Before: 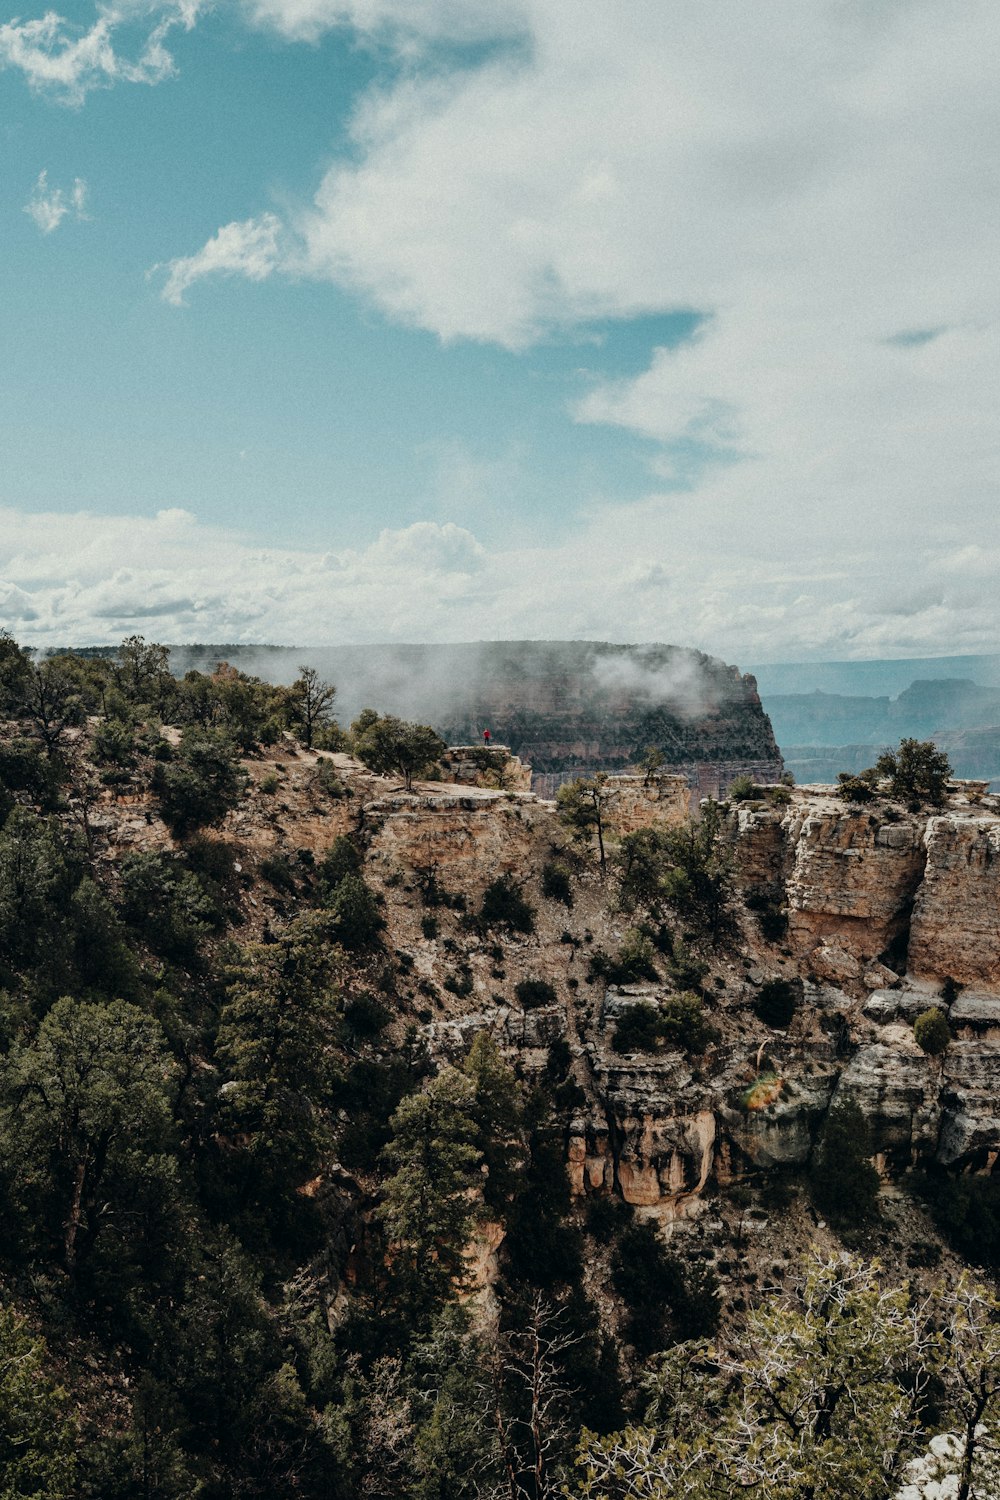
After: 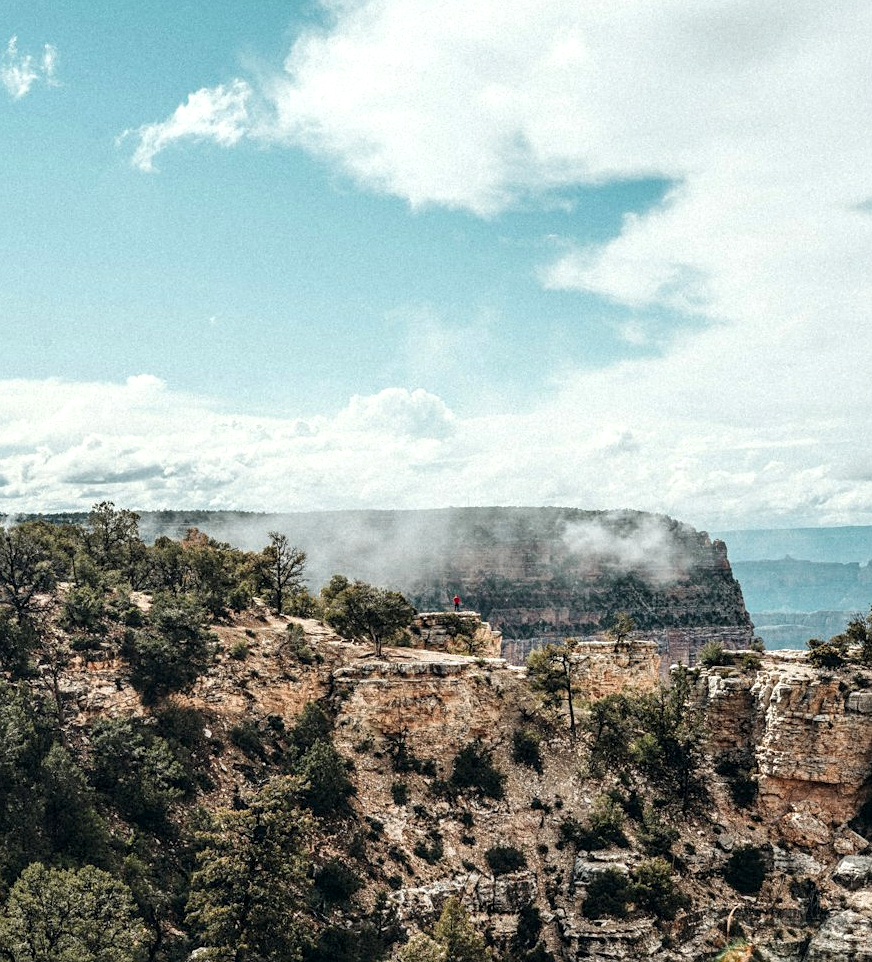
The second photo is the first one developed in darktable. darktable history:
sharpen: amount 0.204
local contrast: on, module defaults
crop: left 3.036%, top 8.945%, right 9.675%, bottom 26.901%
exposure: black level correction 0, exposure 0.6 EV, compensate exposure bias true, compensate highlight preservation false
